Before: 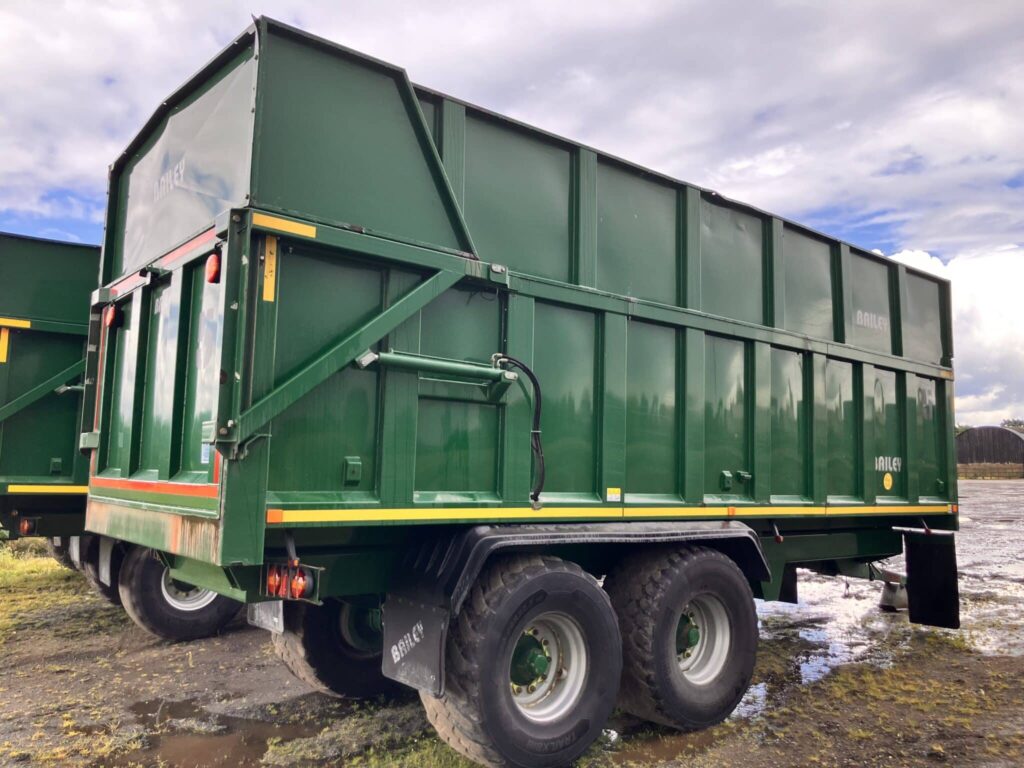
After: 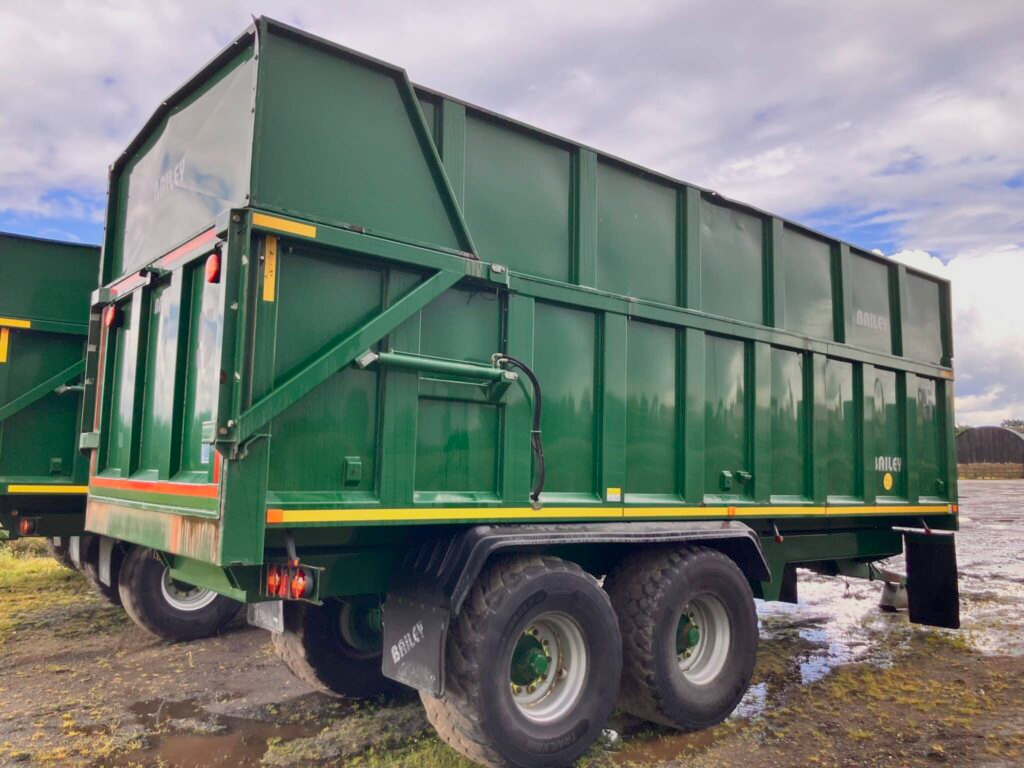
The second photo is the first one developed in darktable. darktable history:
tone equalizer: on, module defaults
color balance rgb: perceptual saturation grading › global saturation -0.31%, global vibrance -8%, contrast -13%, saturation formula JzAzBz (2021)
